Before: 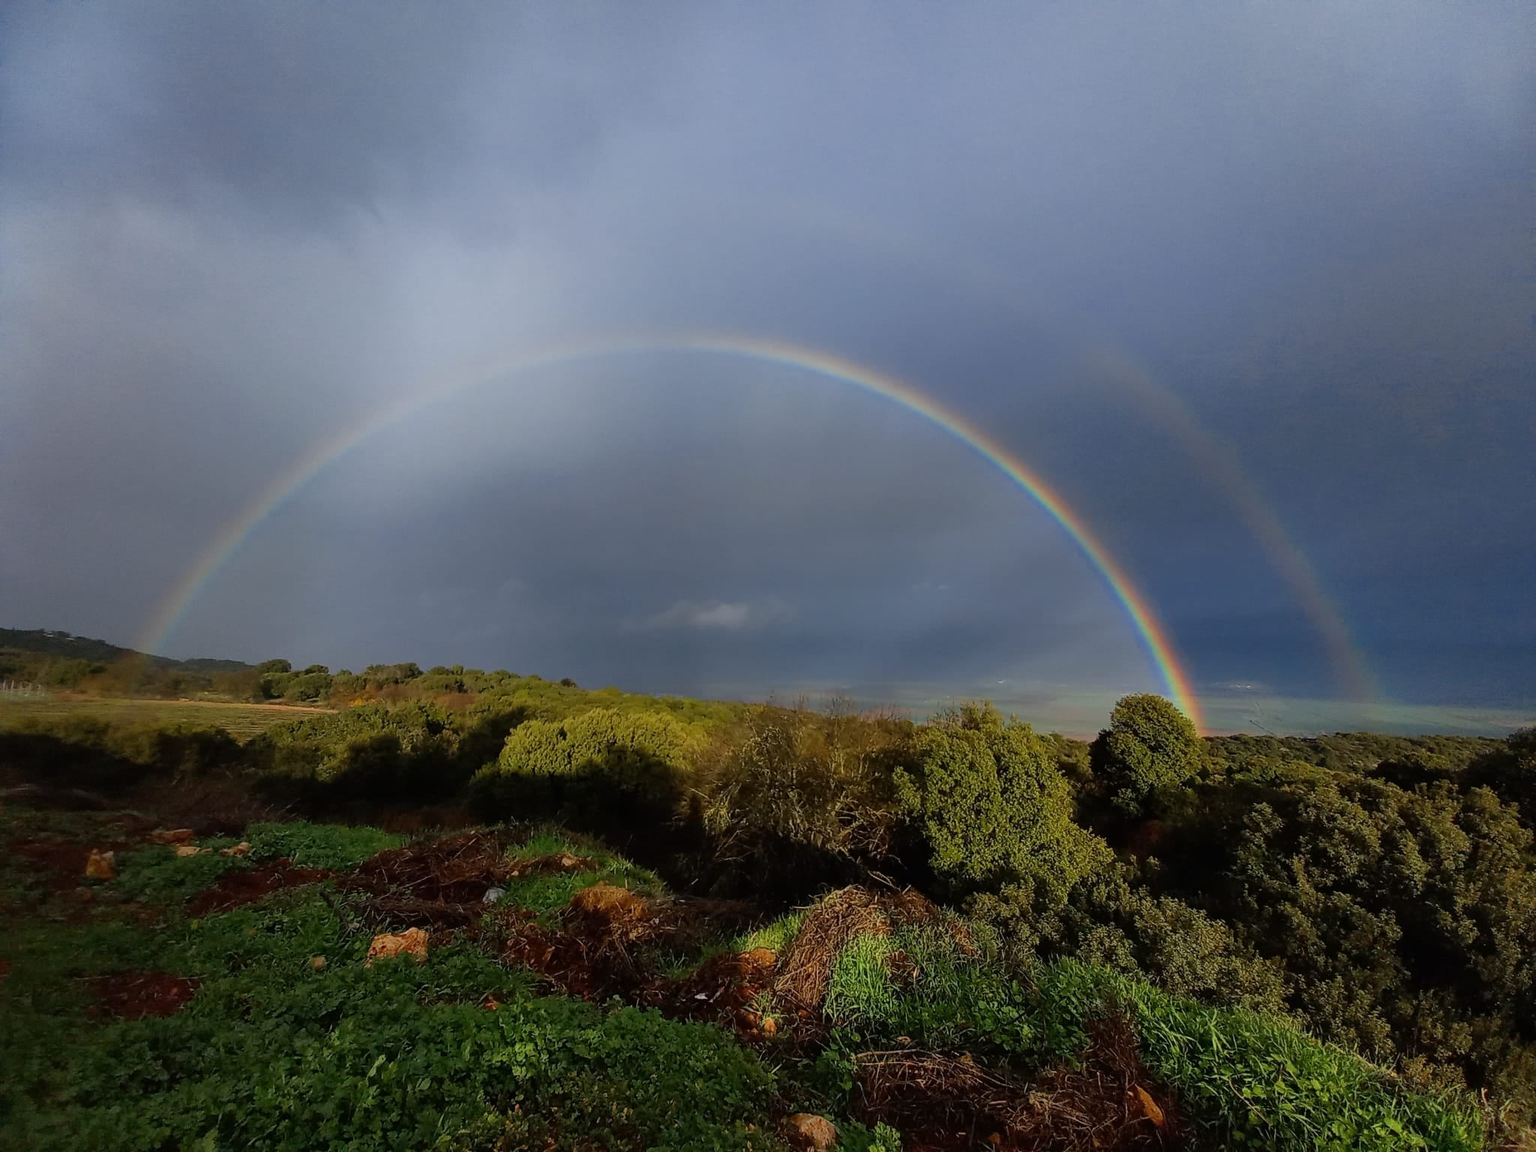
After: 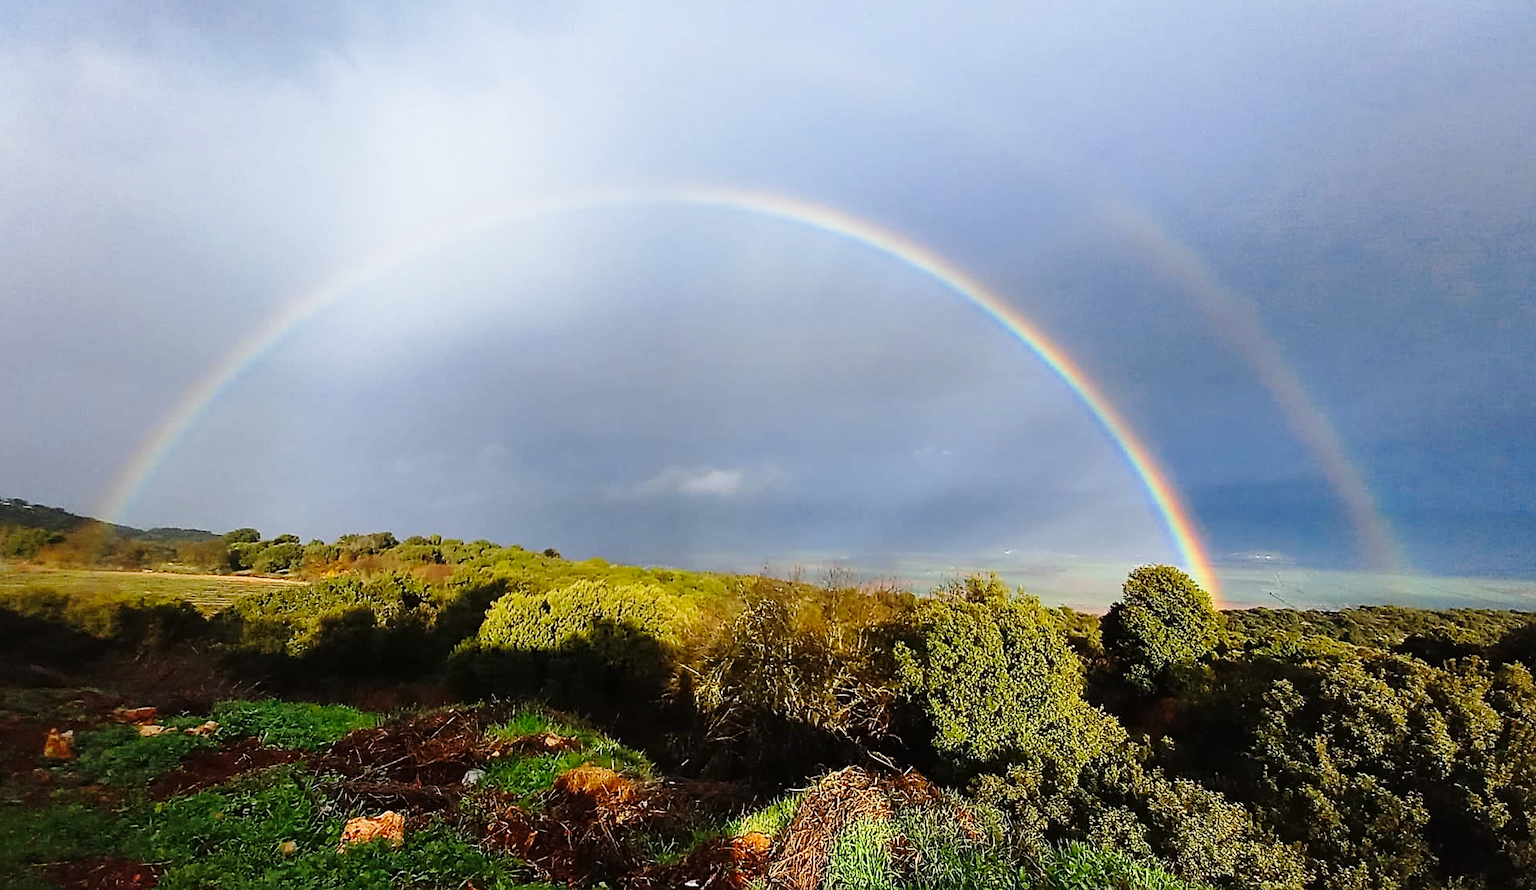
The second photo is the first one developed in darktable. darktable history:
sharpen: on, module defaults
exposure: black level correction 0, exposure 0.498 EV, compensate highlight preservation false
crop and rotate: left 2.882%, top 13.735%, right 2.128%, bottom 12.851%
base curve: curves: ch0 [(0, 0) (0.028, 0.03) (0.121, 0.232) (0.46, 0.748) (0.859, 0.968) (1, 1)], preserve colors none
